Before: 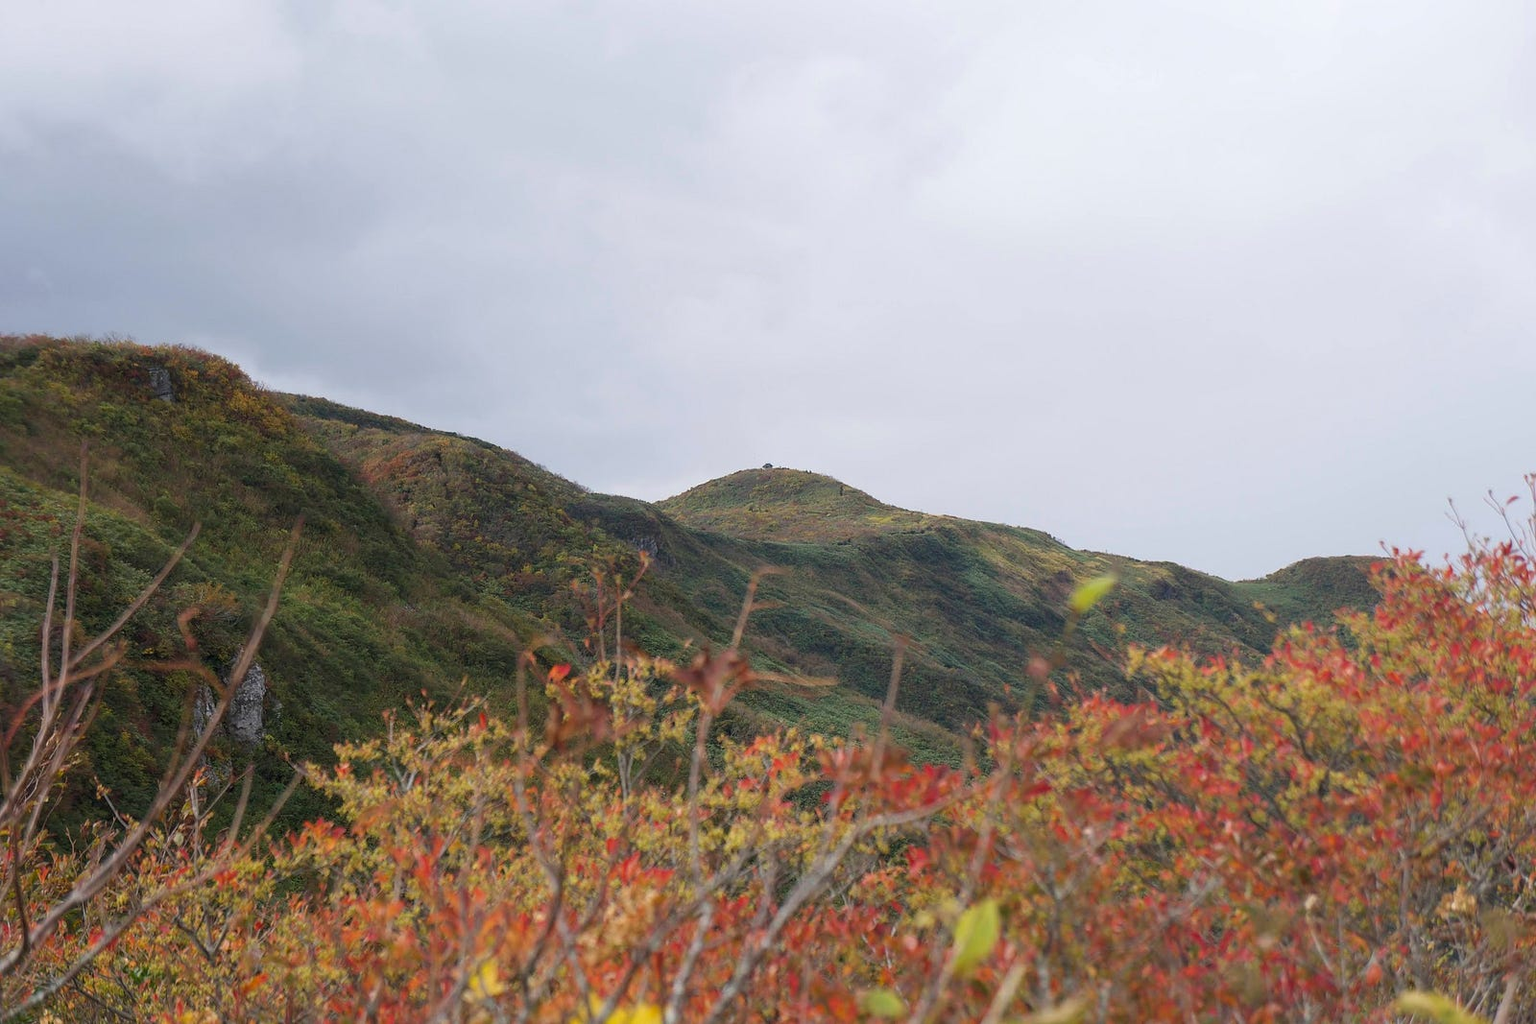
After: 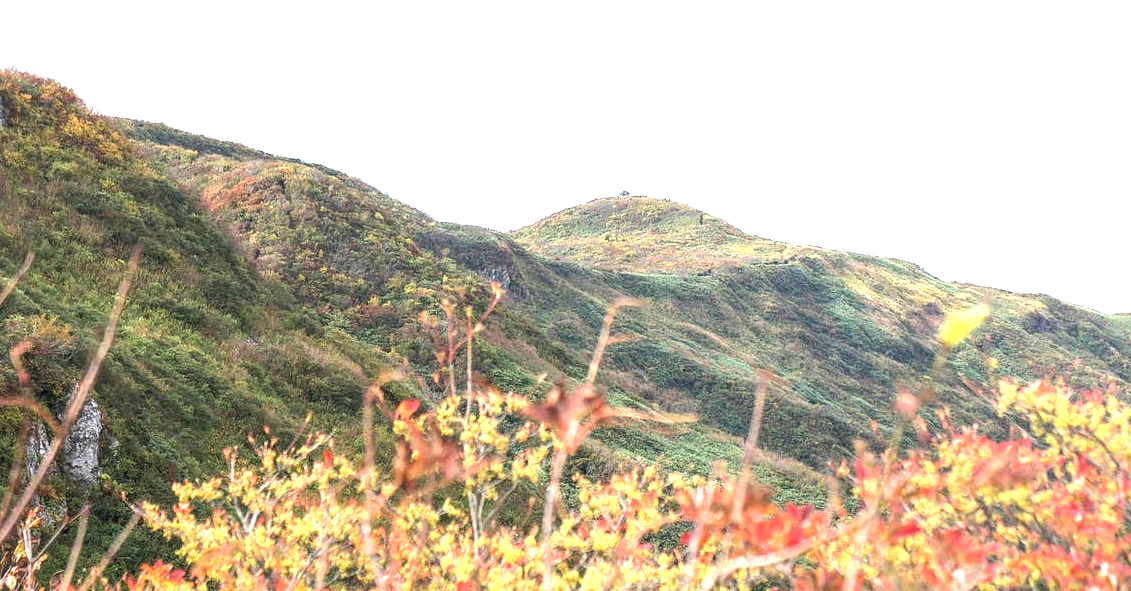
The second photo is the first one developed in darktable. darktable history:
crop: left 10.962%, top 27.385%, right 18.311%, bottom 17.151%
tone equalizer: -8 EV -0.422 EV, -7 EV -0.401 EV, -6 EV -0.337 EV, -5 EV -0.239 EV, -3 EV 0.198 EV, -2 EV 0.347 EV, -1 EV 0.397 EV, +0 EV 0.447 EV, edges refinement/feathering 500, mask exposure compensation -1.57 EV, preserve details no
exposure: black level correction 0, exposure 1.46 EV, compensate highlight preservation false
local contrast: on, module defaults
